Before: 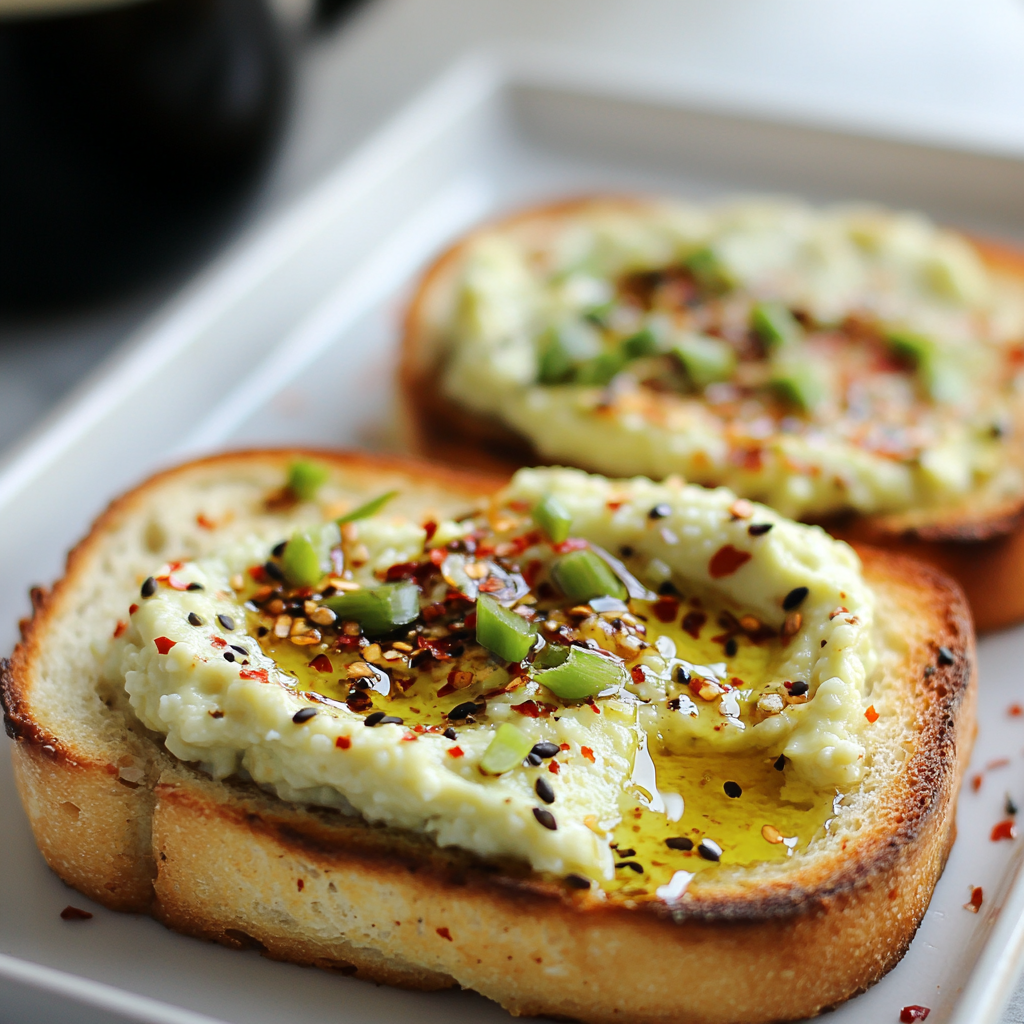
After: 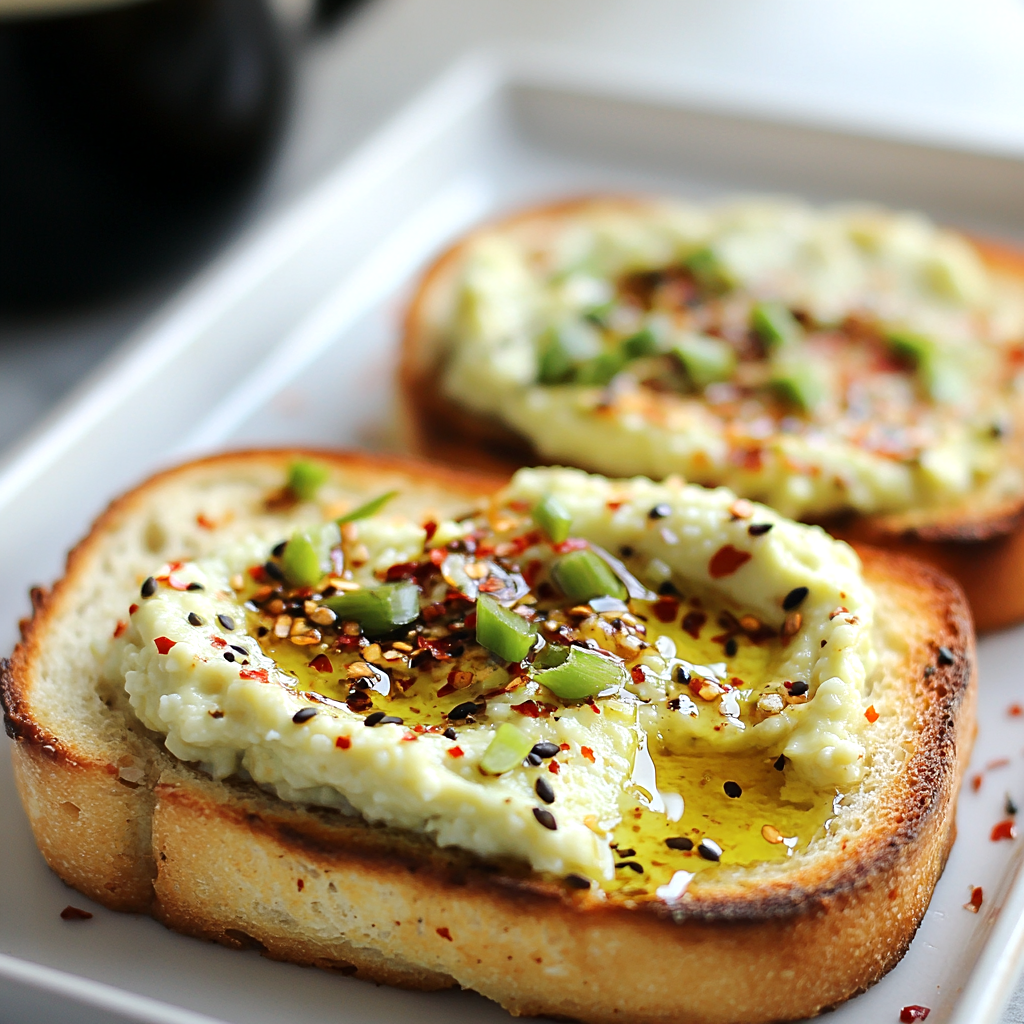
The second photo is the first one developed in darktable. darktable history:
sharpen: amount 0.2
exposure: exposure 0.191 EV, compensate highlight preservation false
